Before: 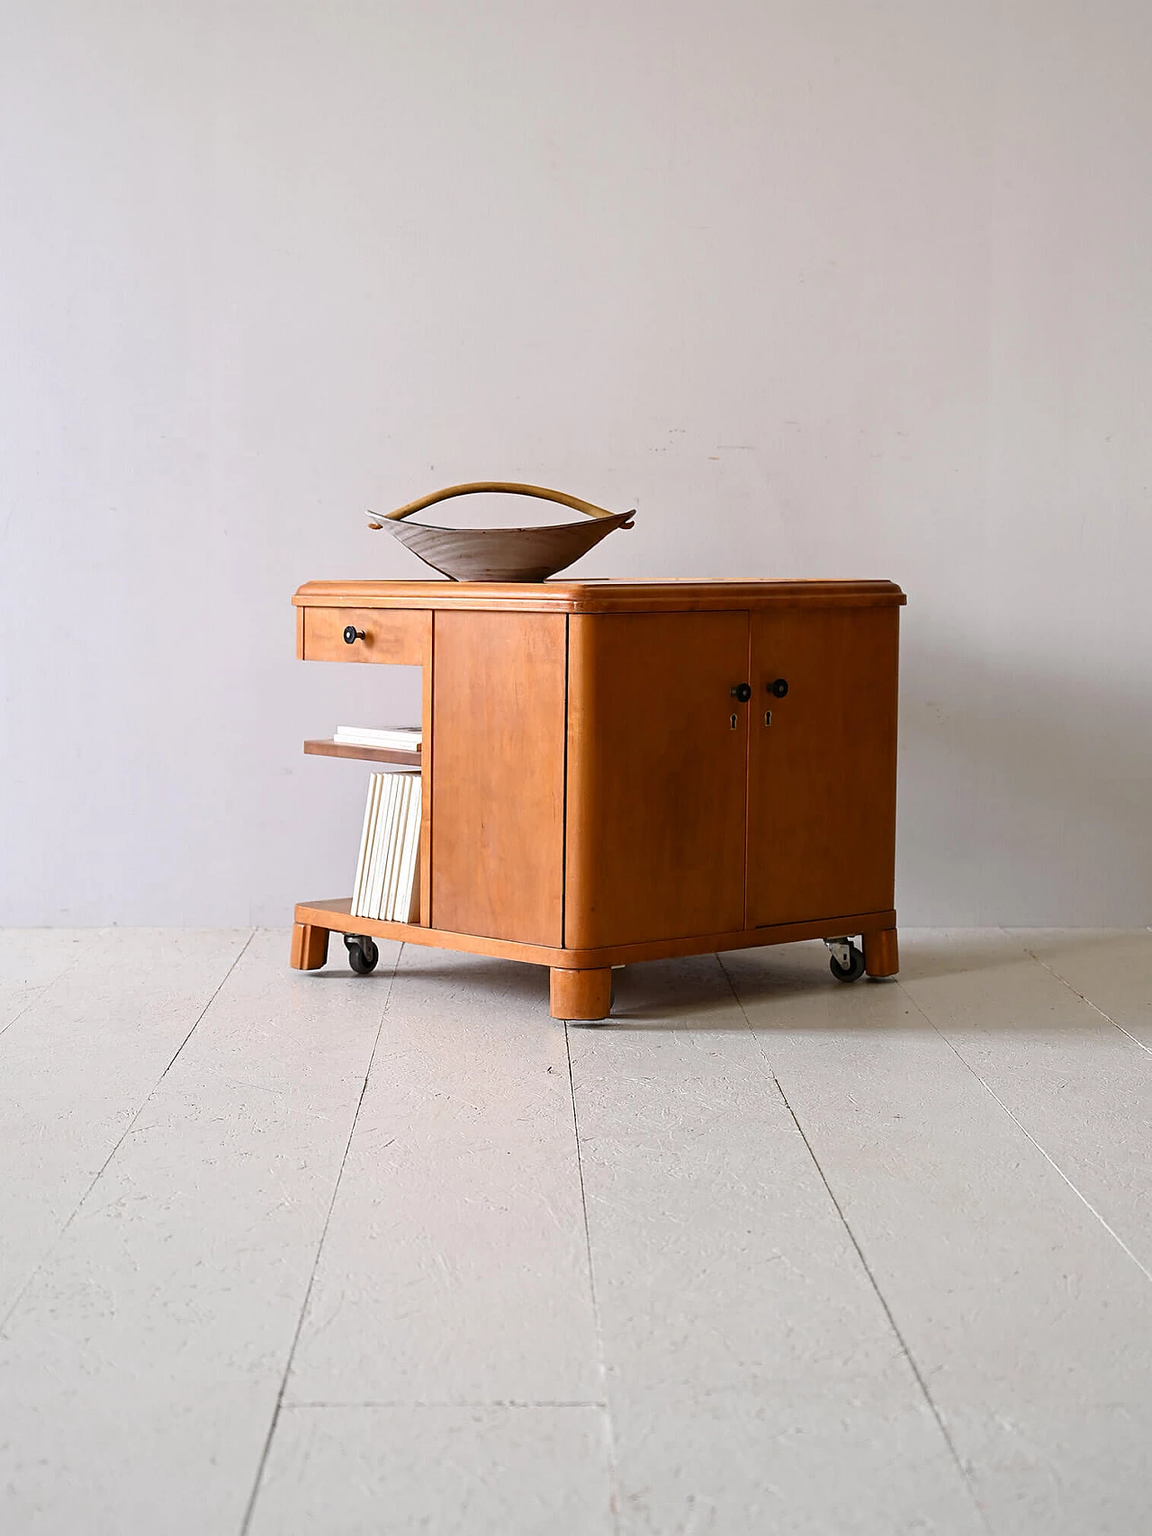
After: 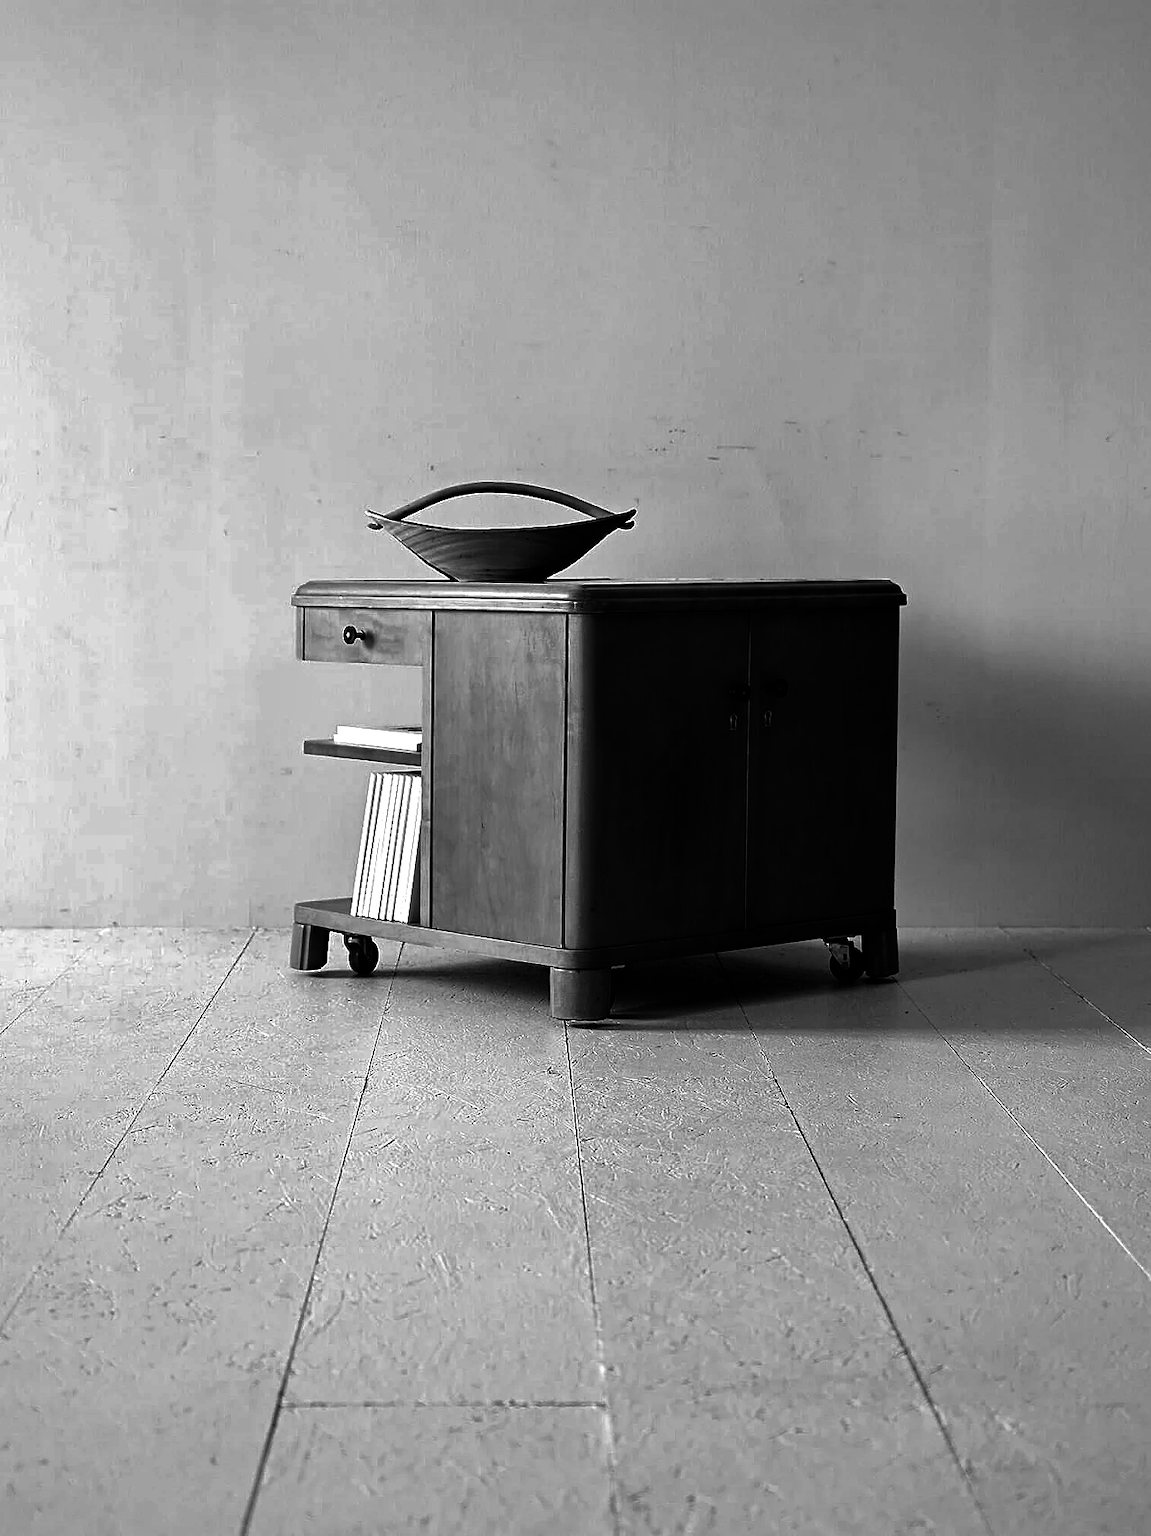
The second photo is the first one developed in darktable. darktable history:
contrast brightness saturation: contrast 0.02, brightness -1, saturation -1
tone equalizer: -8 EV -0.417 EV, -7 EV -0.389 EV, -6 EV -0.333 EV, -5 EV -0.222 EV, -3 EV 0.222 EV, -2 EV 0.333 EV, -1 EV 0.389 EV, +0 EV 0.417 EV, edges refinement/feathering 500, mask exposure compensation -1.57 EV, preserve details no
color correction: saturation 0.57
shadows and highlights: on, module defaults
